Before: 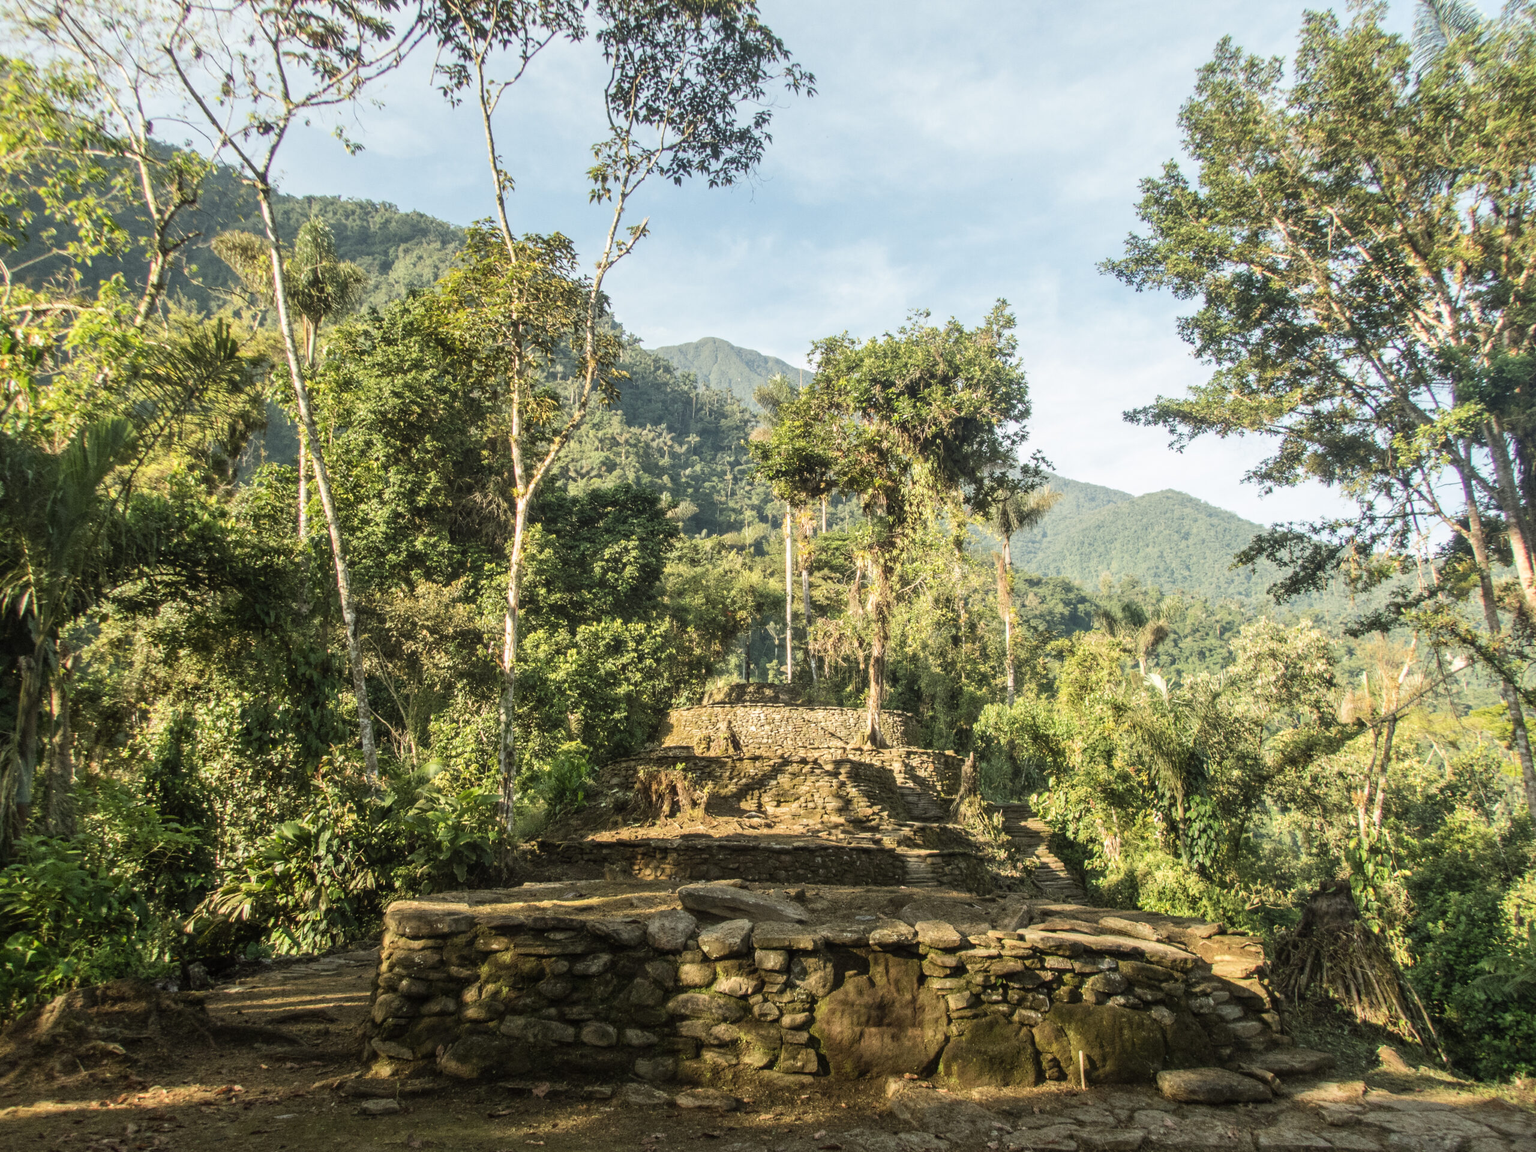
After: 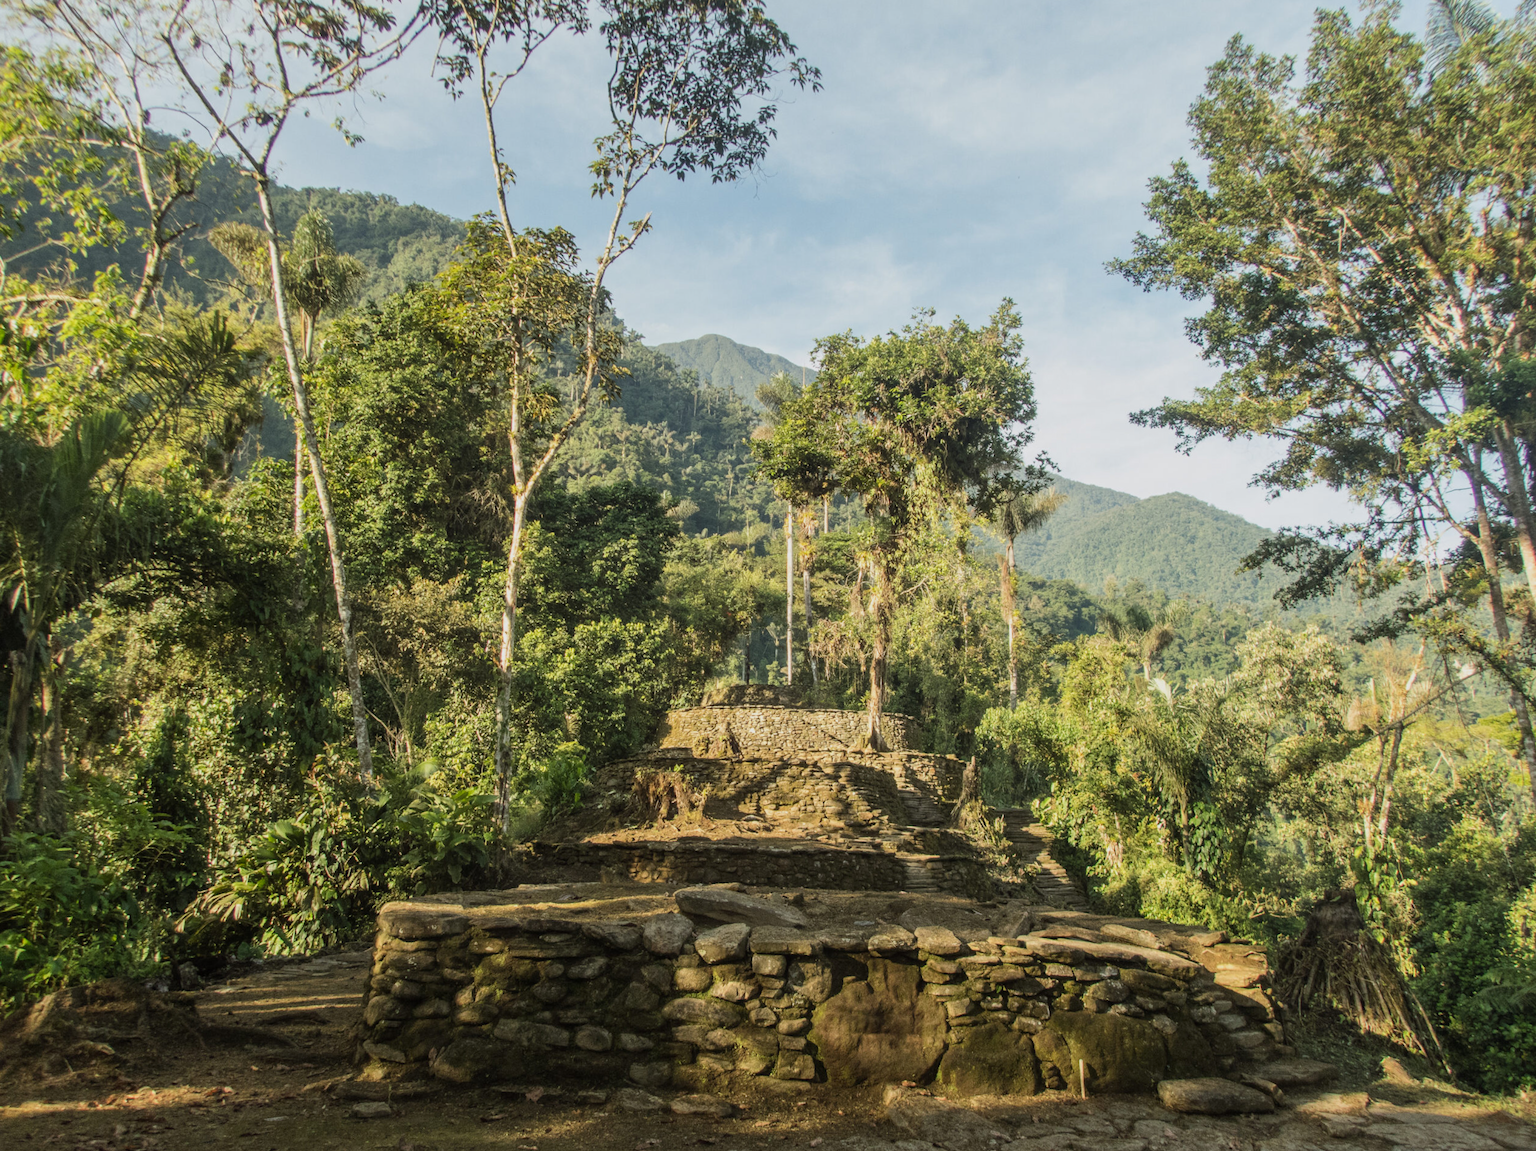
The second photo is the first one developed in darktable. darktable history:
crop and rotate: angle -0.5°
shadows and highlights: radius 121.13, shadows 21.4, white point adjustment -9.72, highlights -14.39, soften with gaussian
